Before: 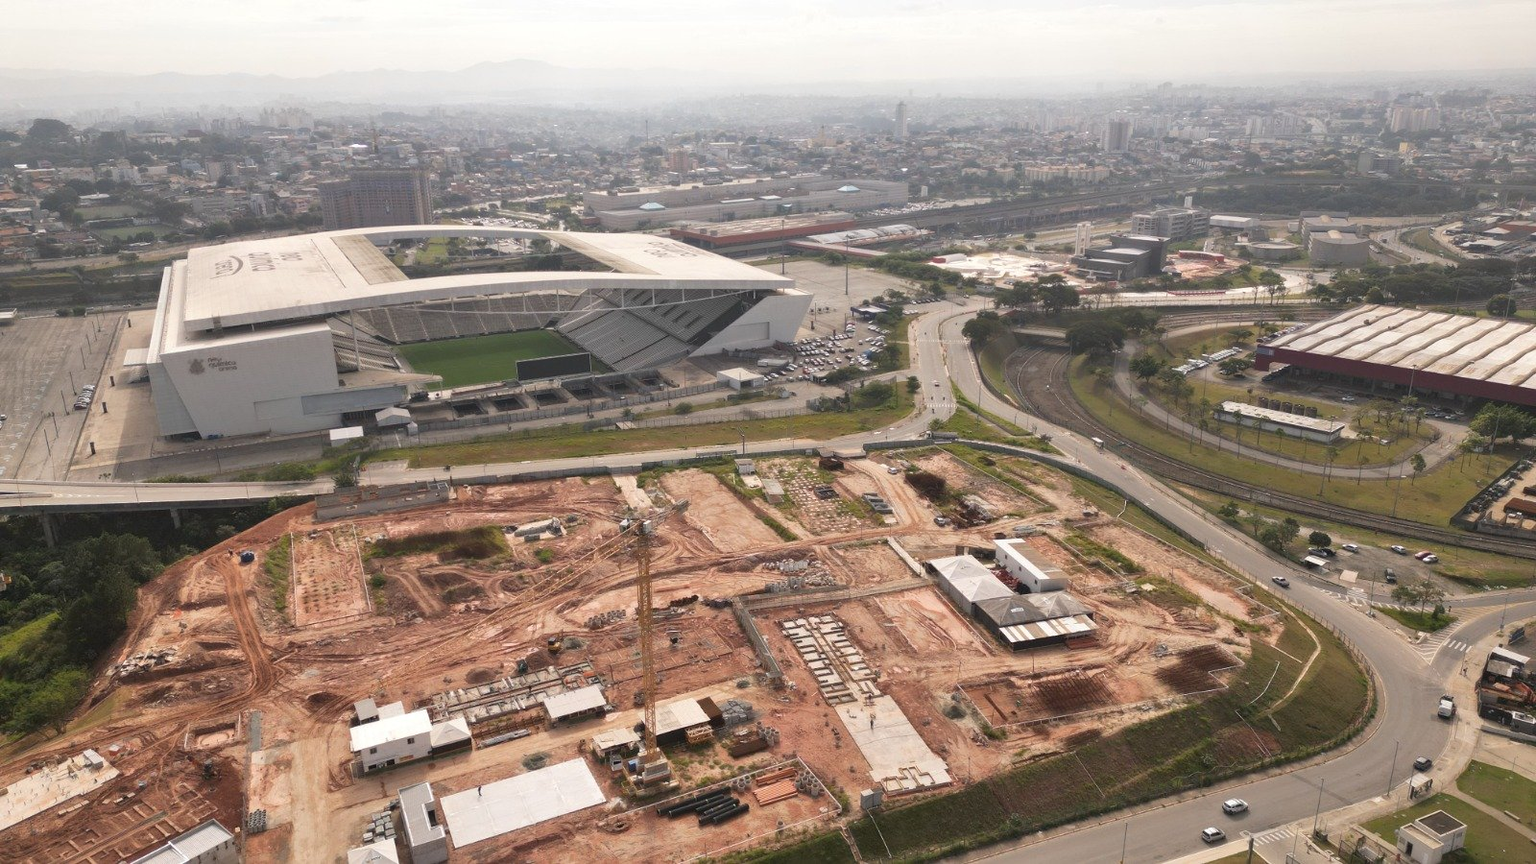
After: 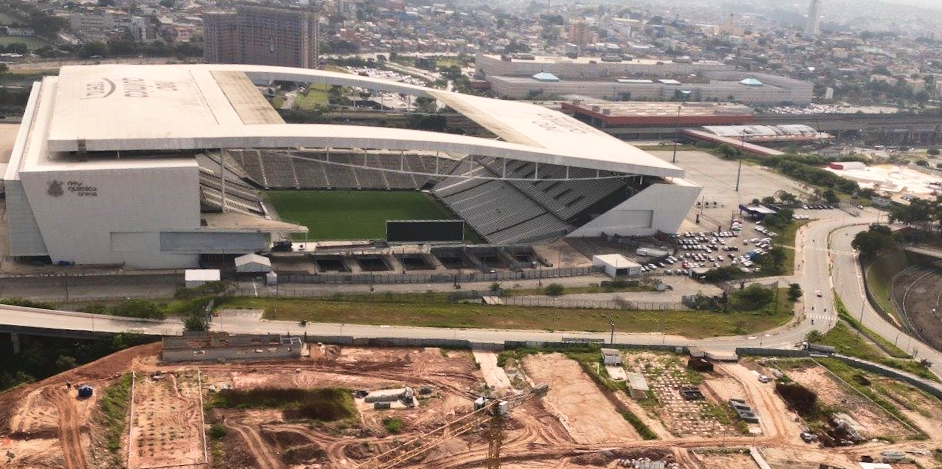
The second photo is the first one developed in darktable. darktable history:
crop and rotate: angle -6.54°, left 2.267%, top 7.021%, right 27.291%, bottom 30.615%
contrast brightness saturation: contrast 0.223
velvia: on, module defaults
tone curve: curves: ch0 [(0, 0) (0.253, 0.237) (1, 1)]; ch1 [(0, 0) (0.411, 0.385) (0.502, 0.506) (0.557, 0.565) (0.66, 0.683) (1, 1)]; ch2 [(0, 0) (0.394, 0.413) (0.5, 0.5) (1, 1)], color space Lab, linked channels
